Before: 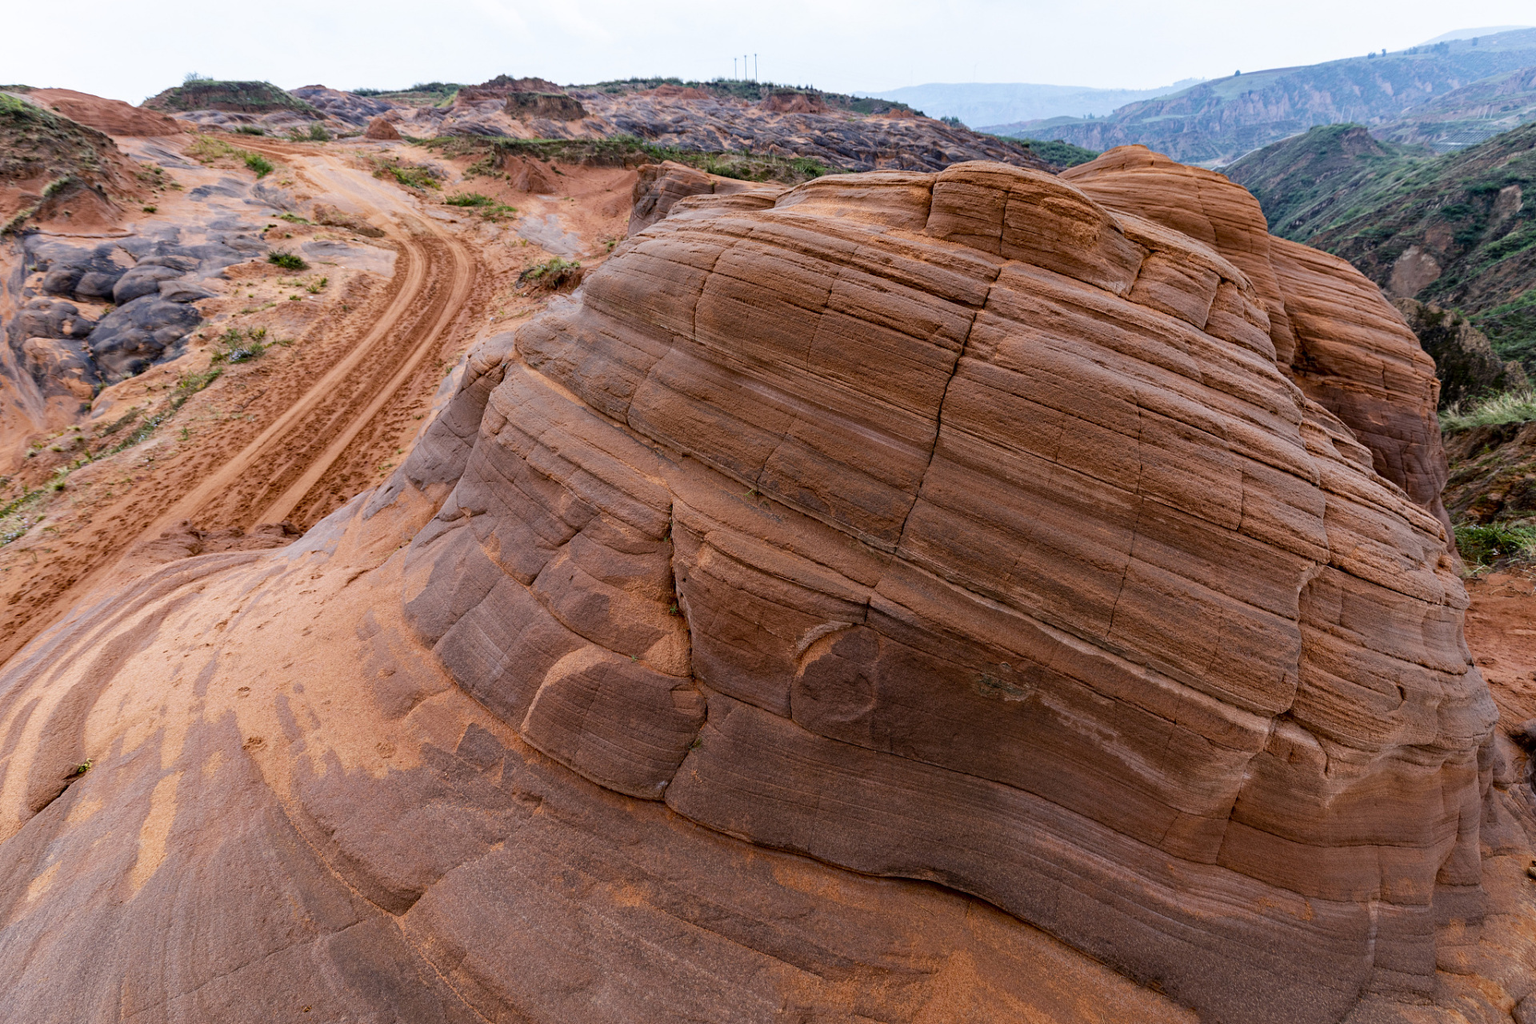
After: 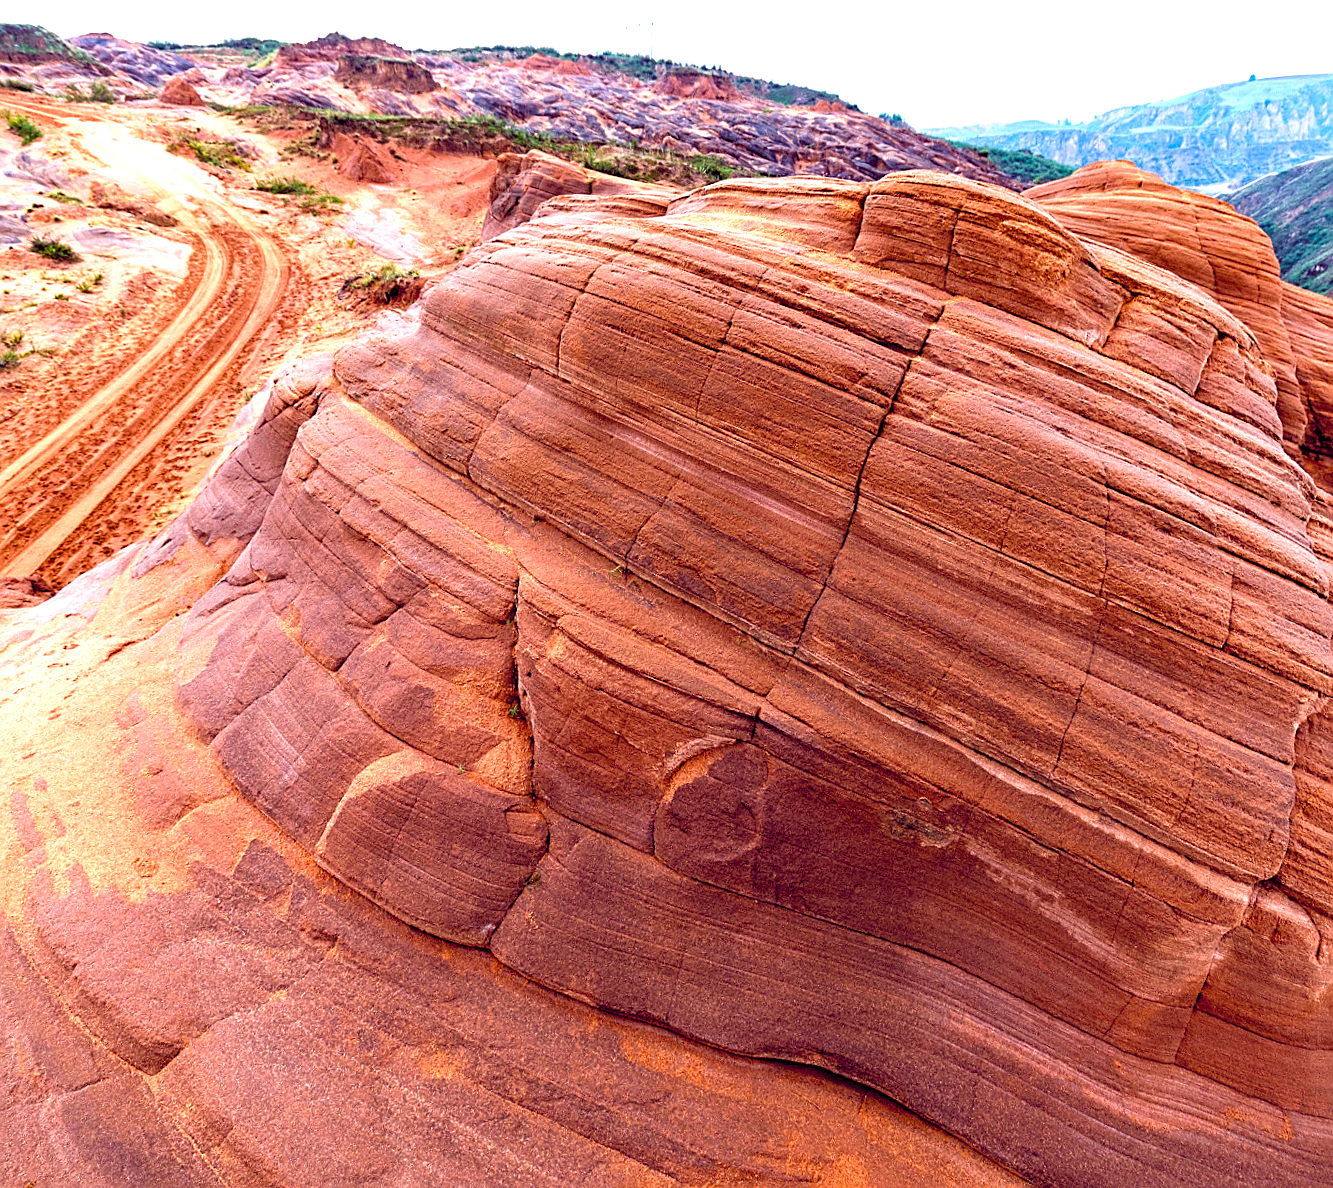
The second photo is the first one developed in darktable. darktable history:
velvia: strength 22.2%
crop and rotate: angle -2.97°, left 14.242%, top 0.017%, right 11.014%, bottom 0.07%
exposure: black level correction 0, exposure 0.498 EV, compensate exposure bias true, compensate highlight preservation false
color balance rgb: global offset › chroma 0.277%, global offset › hue 318.21°, perceptual saturation grading › global saturation 1.853%, perceptual saturation grading › highlights -2.936%, perceptual saturation grading › mid-tones 4.179%, perceptual saturation grading › shadows 8.456%, perceptual brilliance grading › global brilliance 17.3%, global vibrance 20%
sharpen: on, module defaults
